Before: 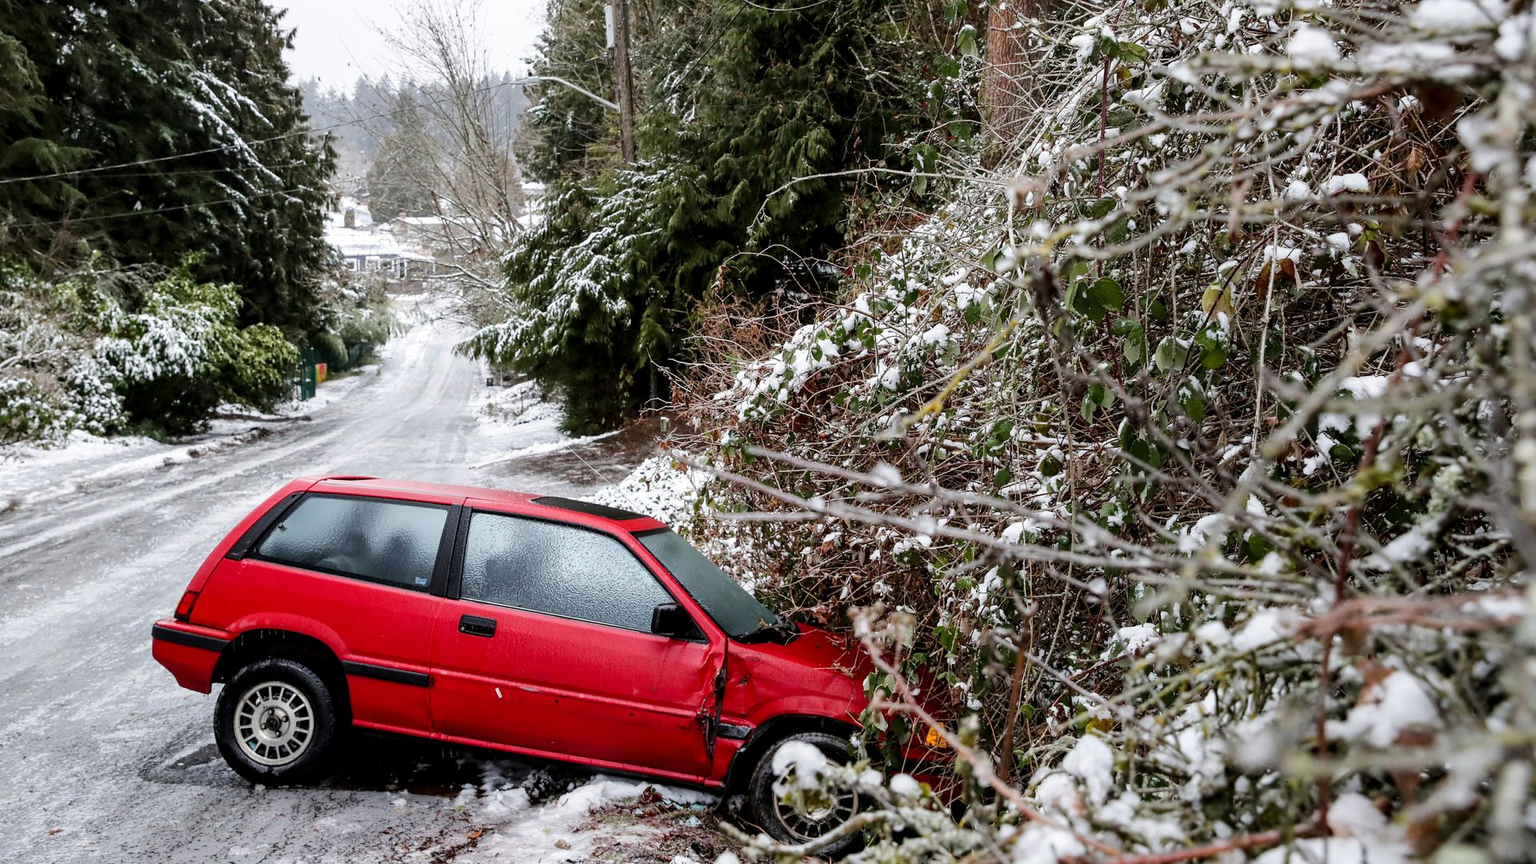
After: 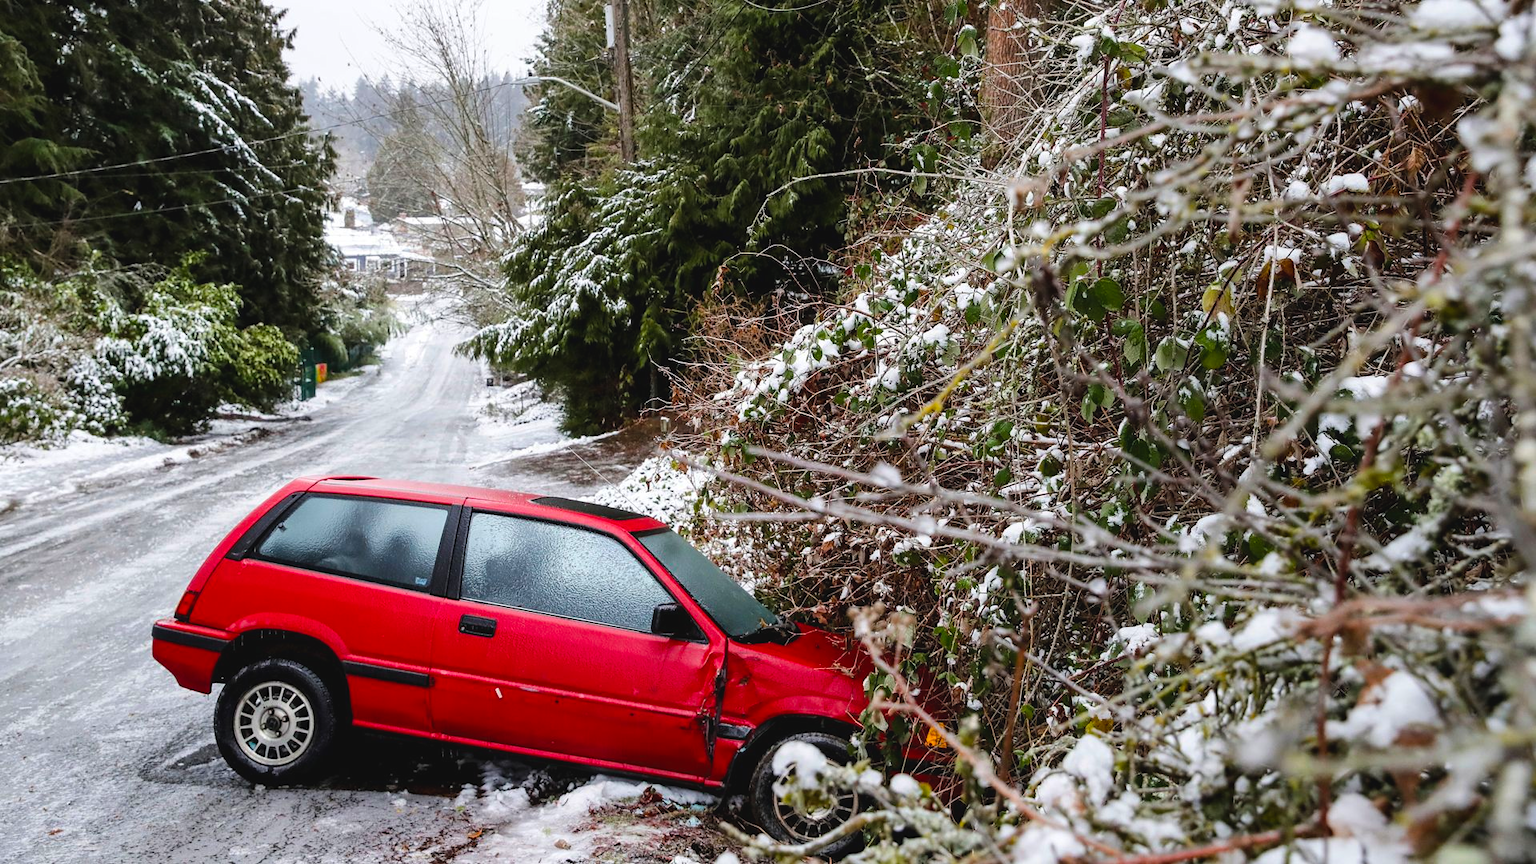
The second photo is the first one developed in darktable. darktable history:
color balance rgb: global offset › luminance 0.471%, perceptual saturation grading › global saturation 19.389%, global vibrance 19.559%
